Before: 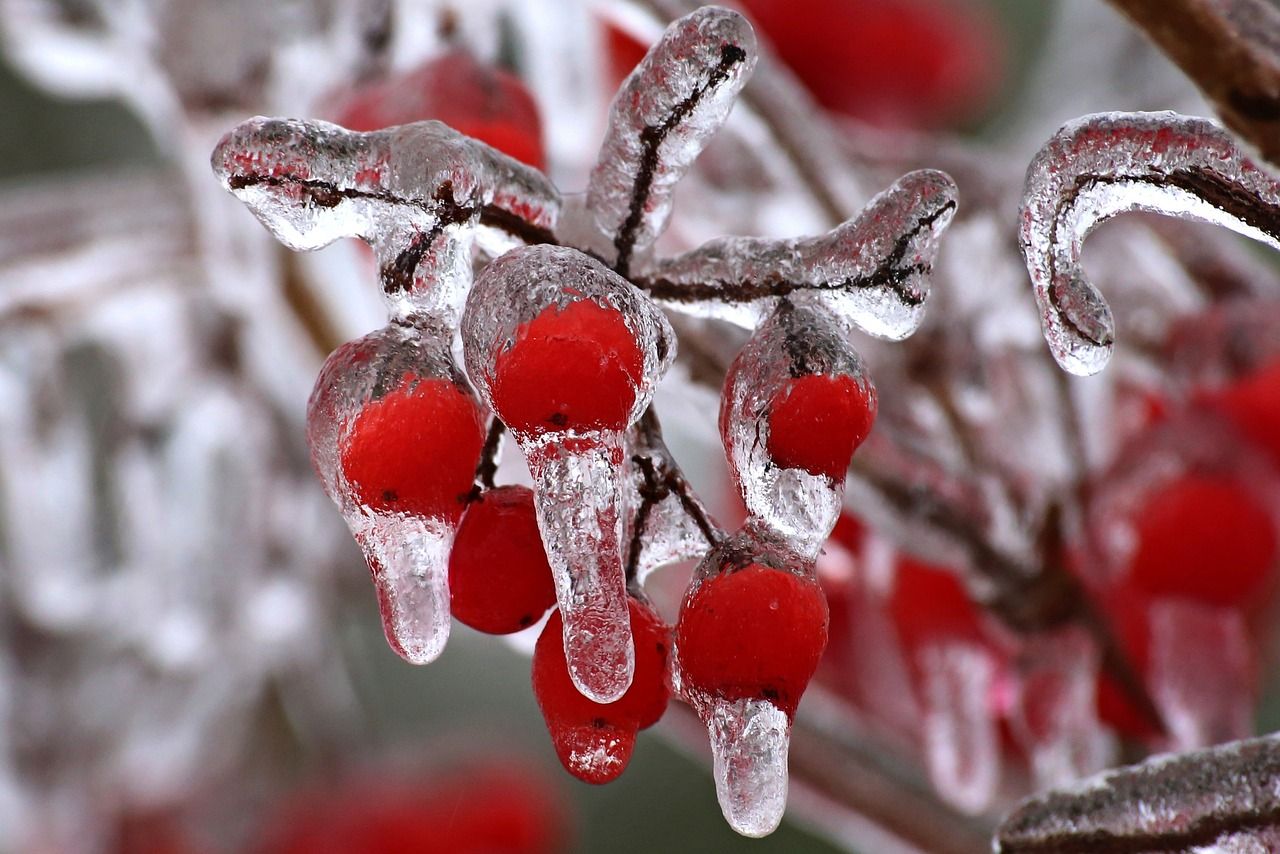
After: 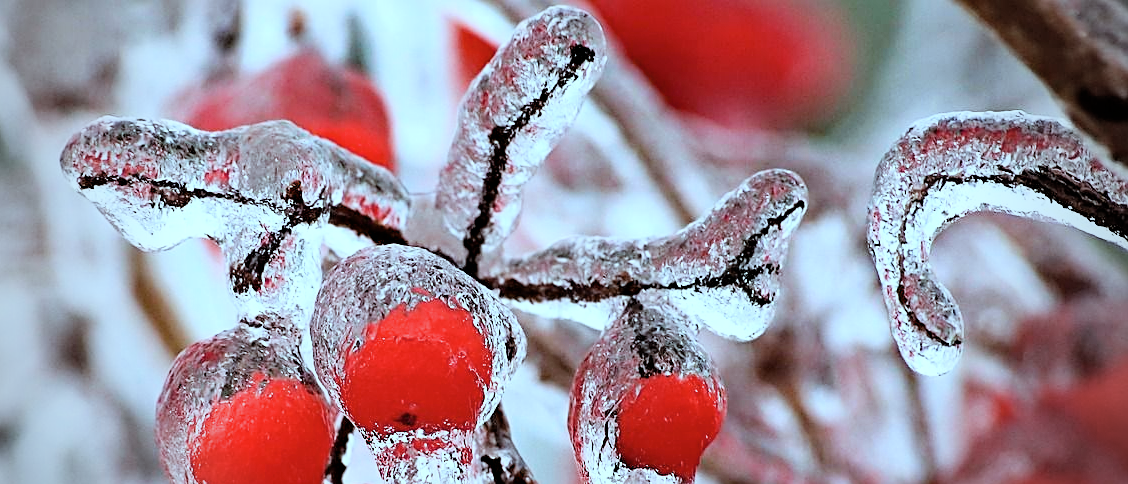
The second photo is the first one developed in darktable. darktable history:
color correction: highlights a* -11.65, highlights b* -15.39
crop and rotate: left 11.807%, bottom 43.28%
exposure: black level correction 0, exposure 1.019 EV, compensate exposure bias true, compensate highlight preservation false
sharpen: on, module defaults
haze removal: compatibility mode true, adaptive false
vignetting: fall-off start 67.09%, width/height ratio 1.018, unbound false
filmic rgb: black relative exposure -7.77 EV, white relative exposure 4.42 EV, hardness 3.76, latitude 49.24%, contrast 1.101, iterations of high-quality reconstruction 0
